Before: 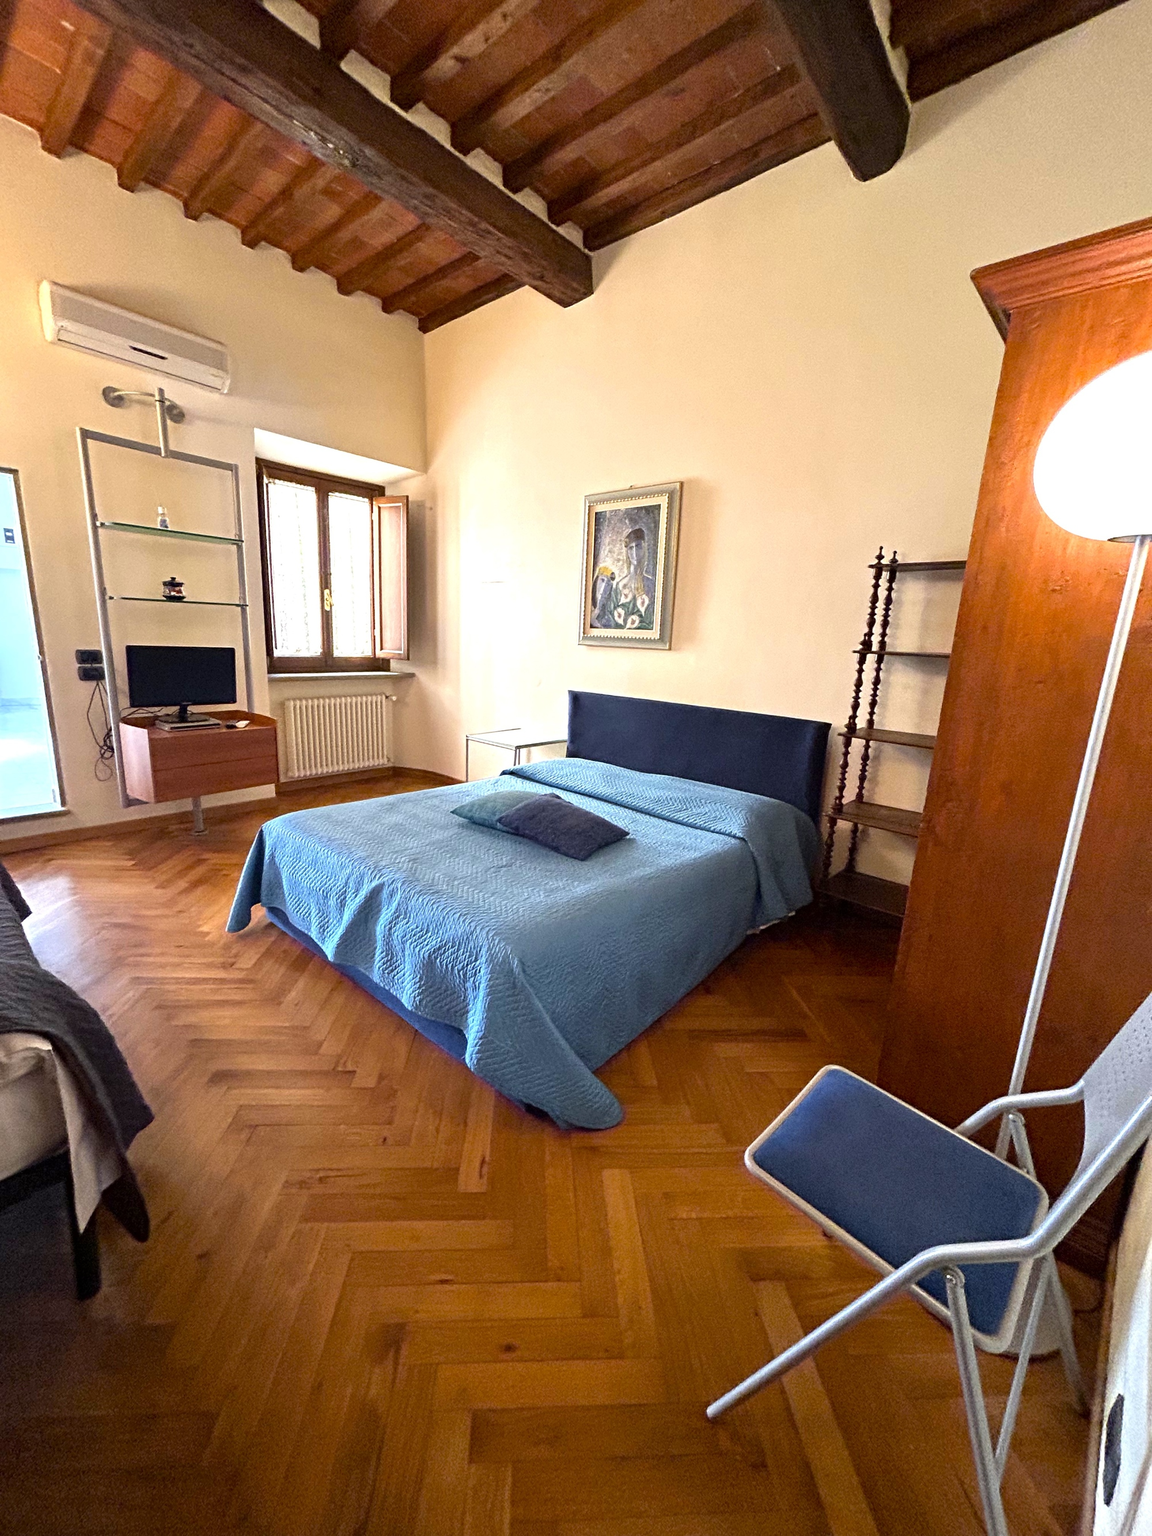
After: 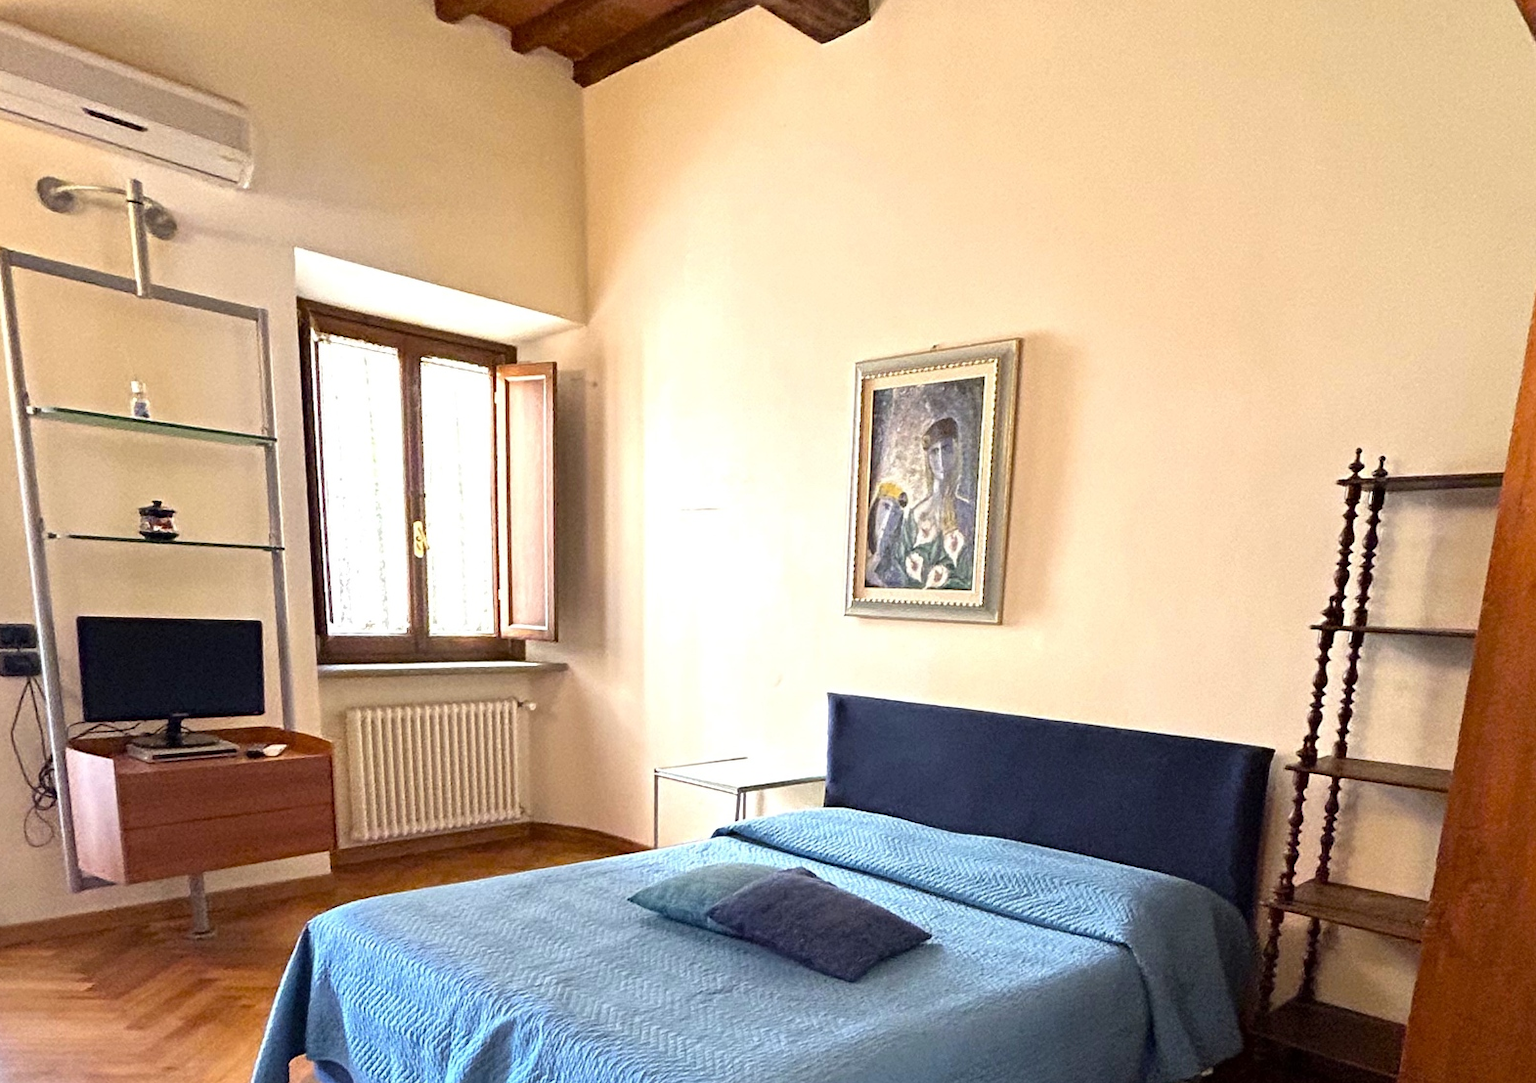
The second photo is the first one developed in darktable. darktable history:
crop: left 7.036%, top 18.398%, right 14.379%, bottom 40.043%
exposure: compensate highlight preservation false
